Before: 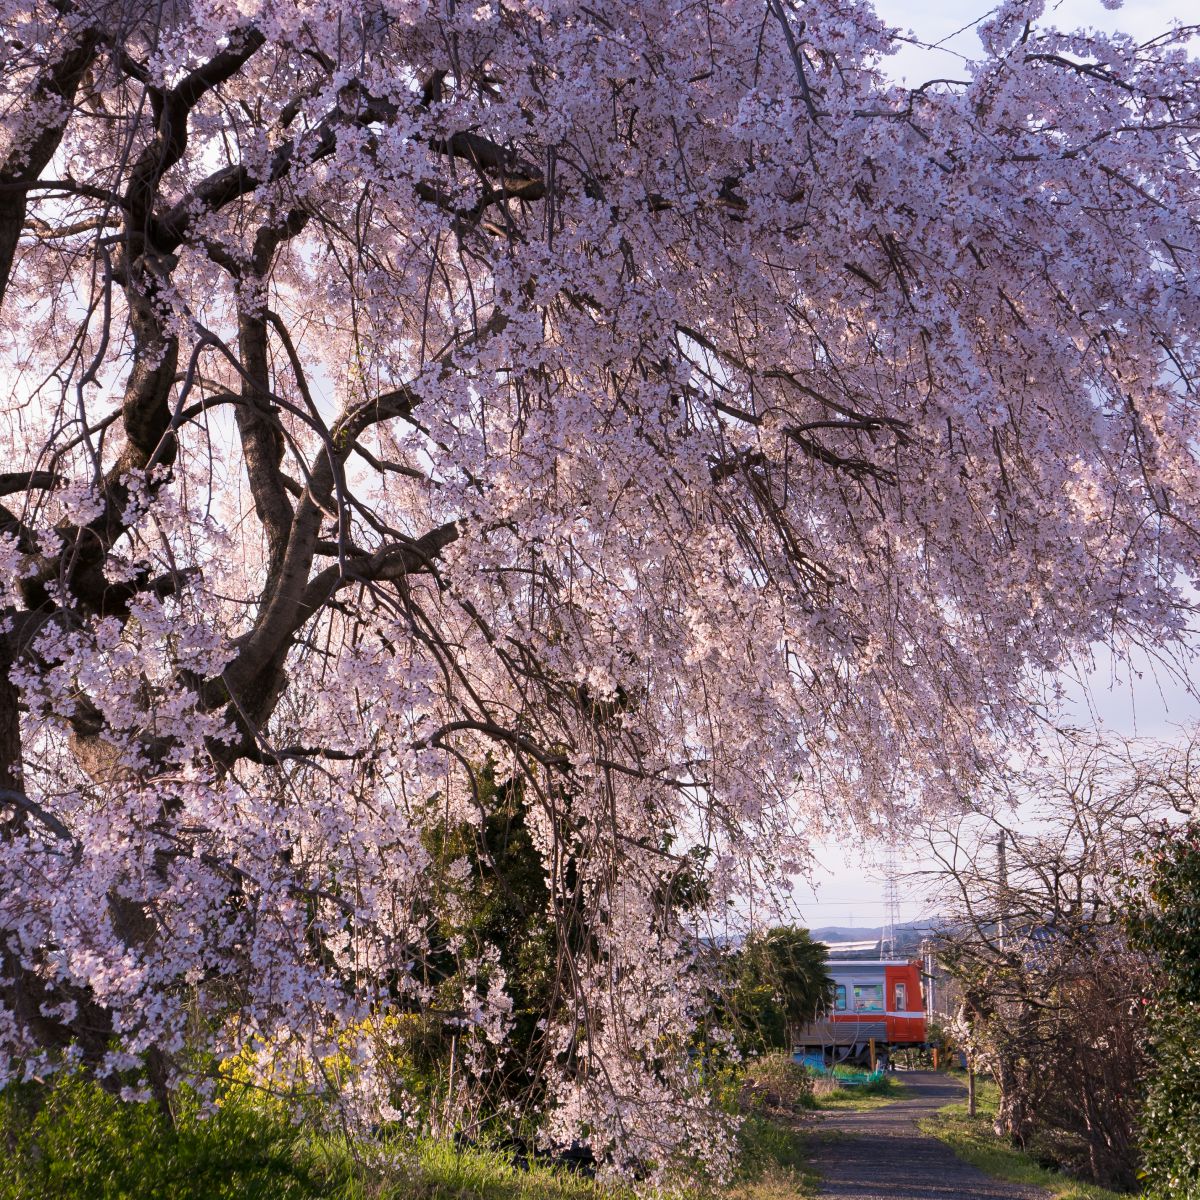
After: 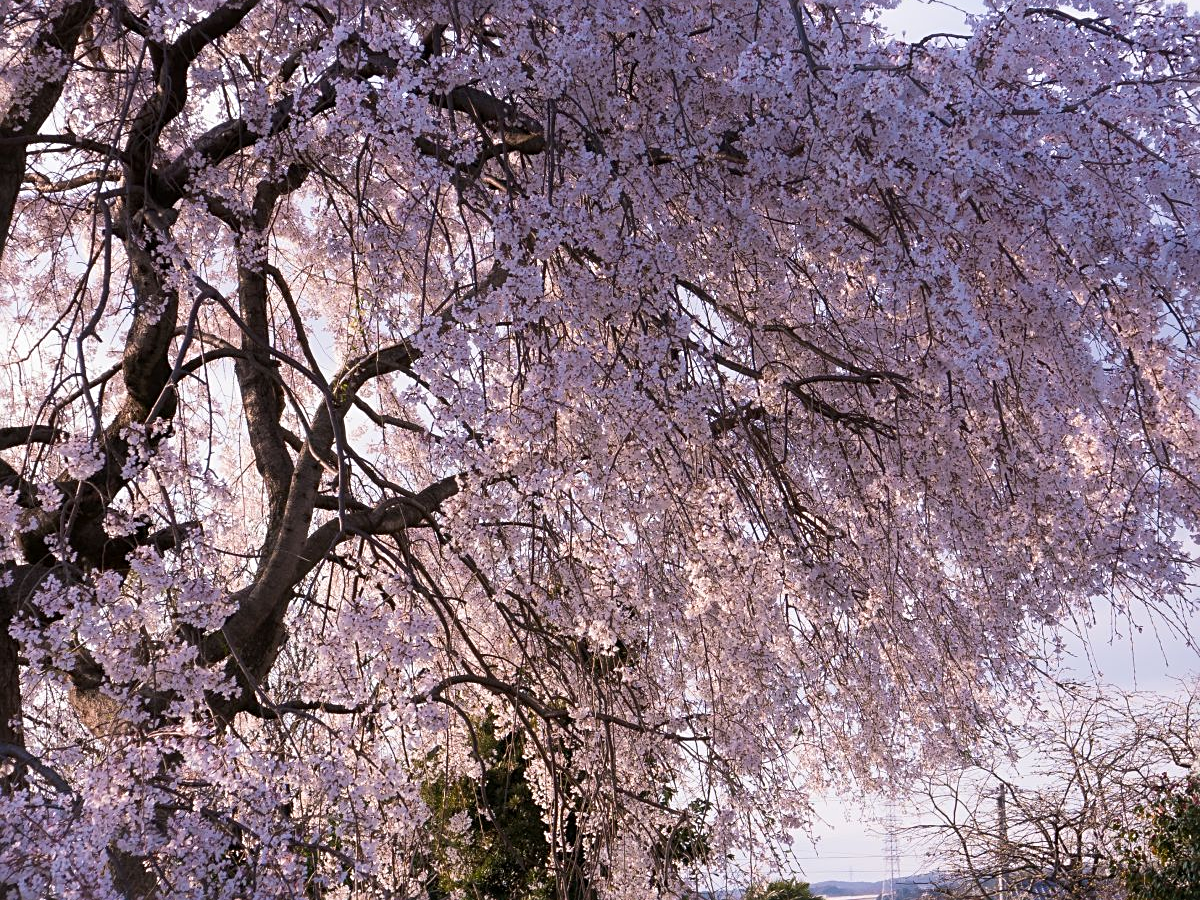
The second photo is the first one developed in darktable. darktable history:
sharpen: radius 2.529, amount 0.323
crop: top 3.857%, bottom 21.132%
